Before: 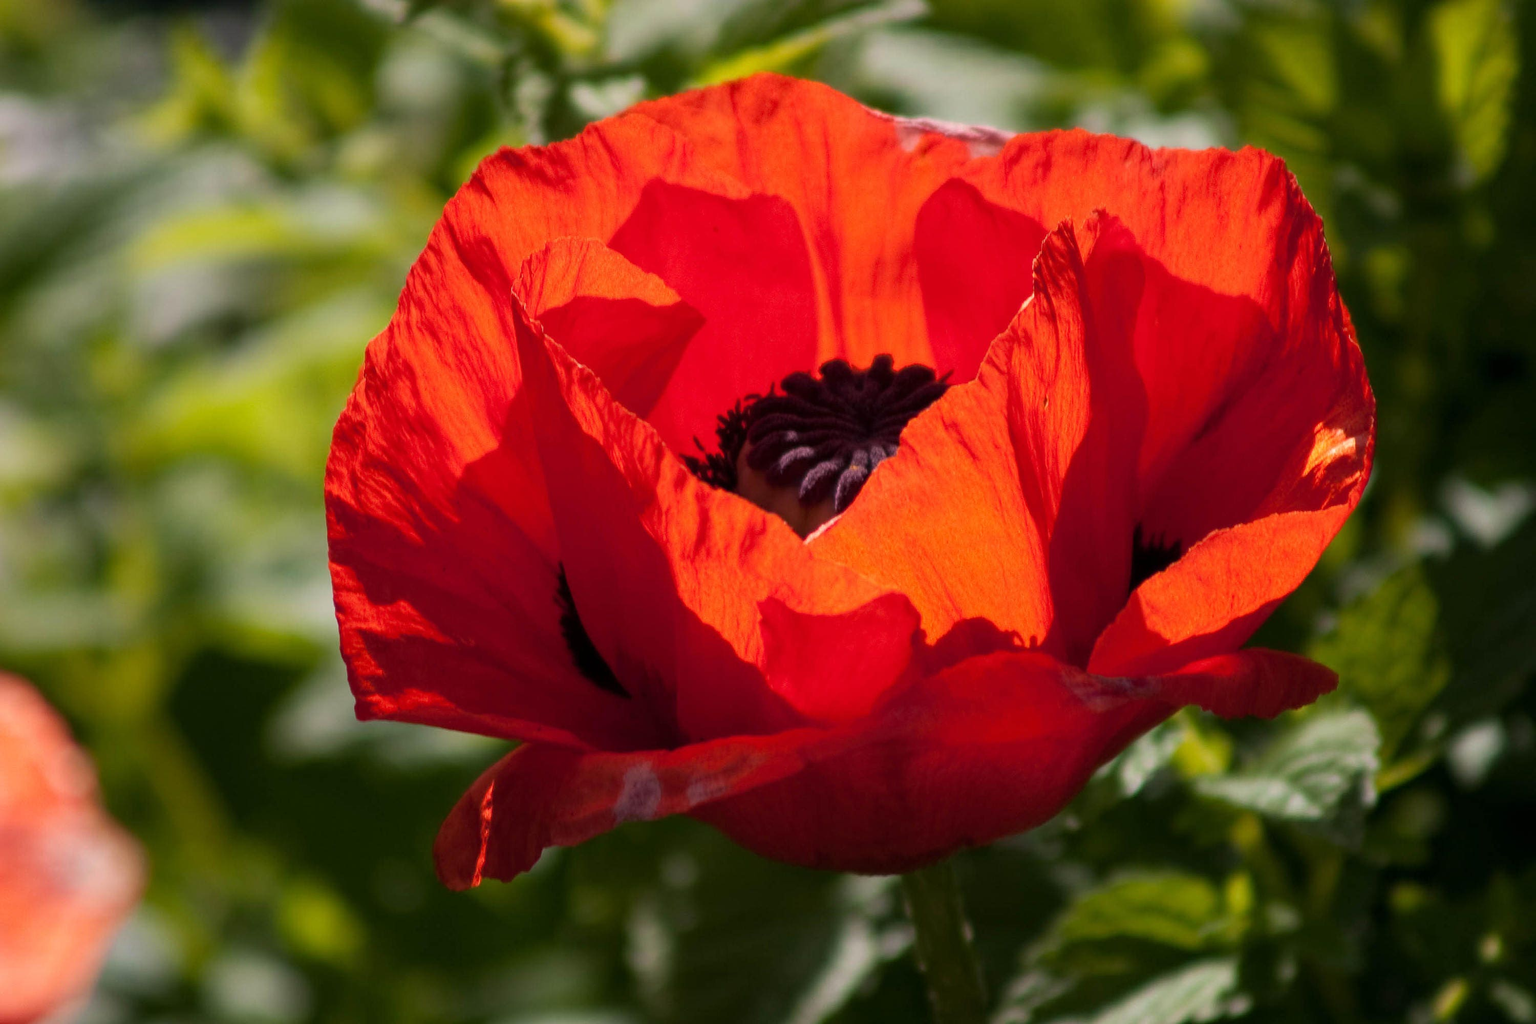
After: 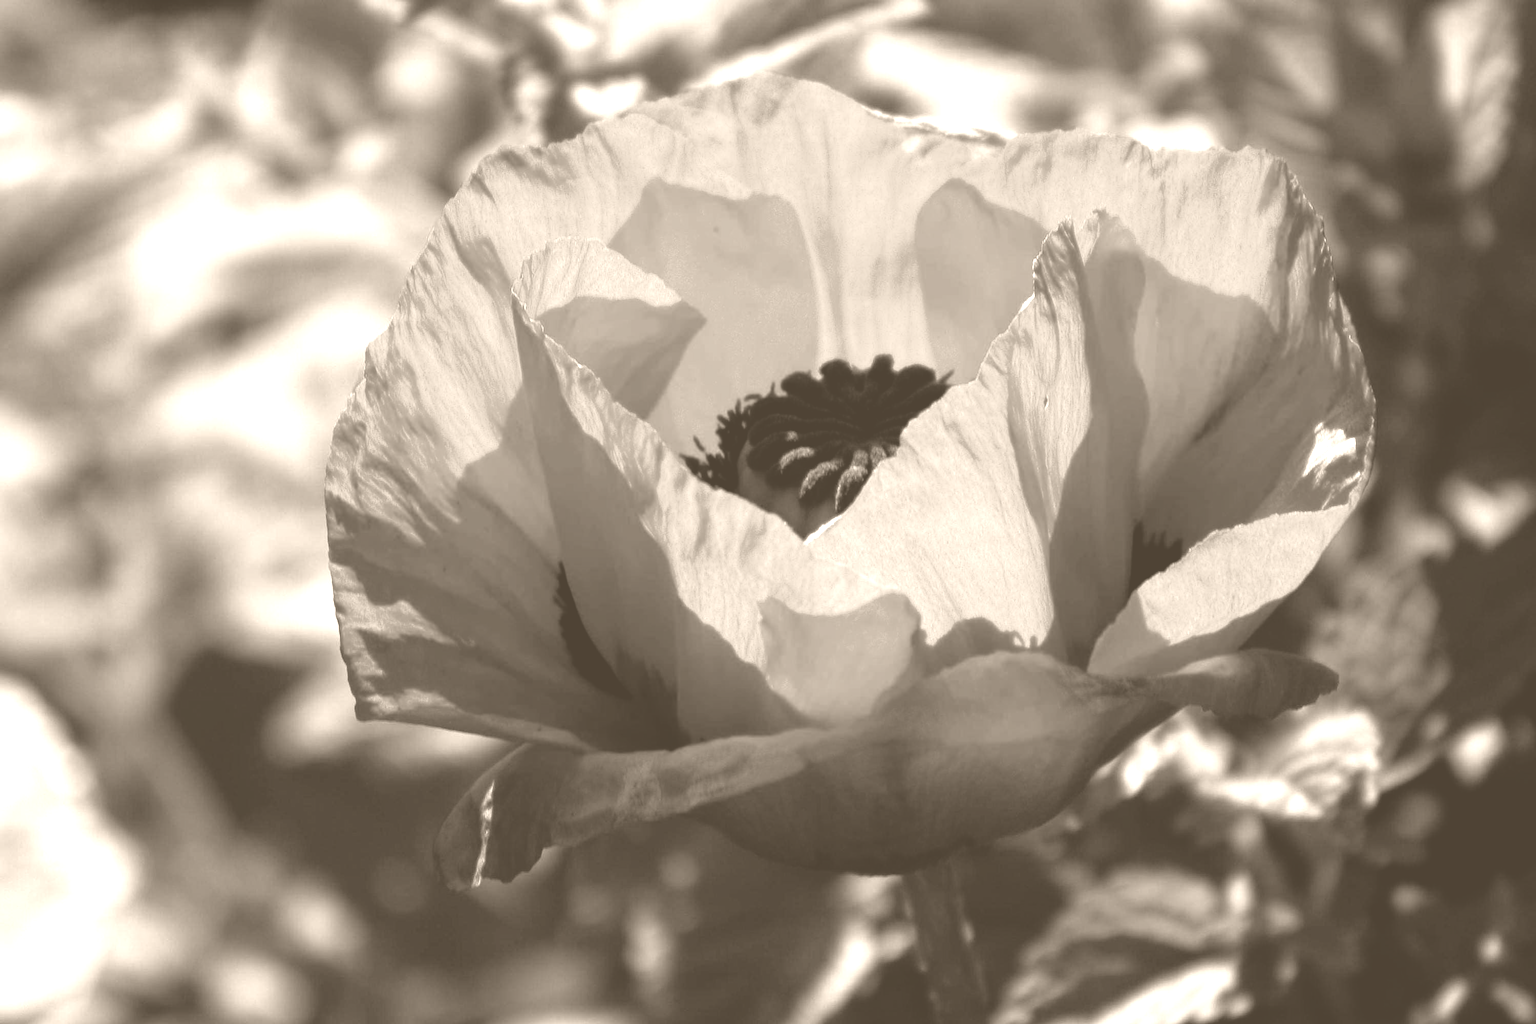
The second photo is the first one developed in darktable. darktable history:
colorize: hue 34.49°, saturation 35.33%, source mix 100%, version 1
color balance rgb: shadows lift › chroma 2%, shadows lift › hue 185.64°, power › luminance 1.48%, highlights gain › chroma 3%, highlights gain › hue 54.51°, global offset › luminance -0.4%, perceptual saturation grading › highlights -18.47%, perceptual saturation grading › mid-tones 6.62%, perceptual saturation grading › shadows 28.22%, perceptual brilliance grading › highlights 15.68%, perceptual brilliance grading › shadows -14.29%, global vibrance 25.96%, contrast 6.45%
